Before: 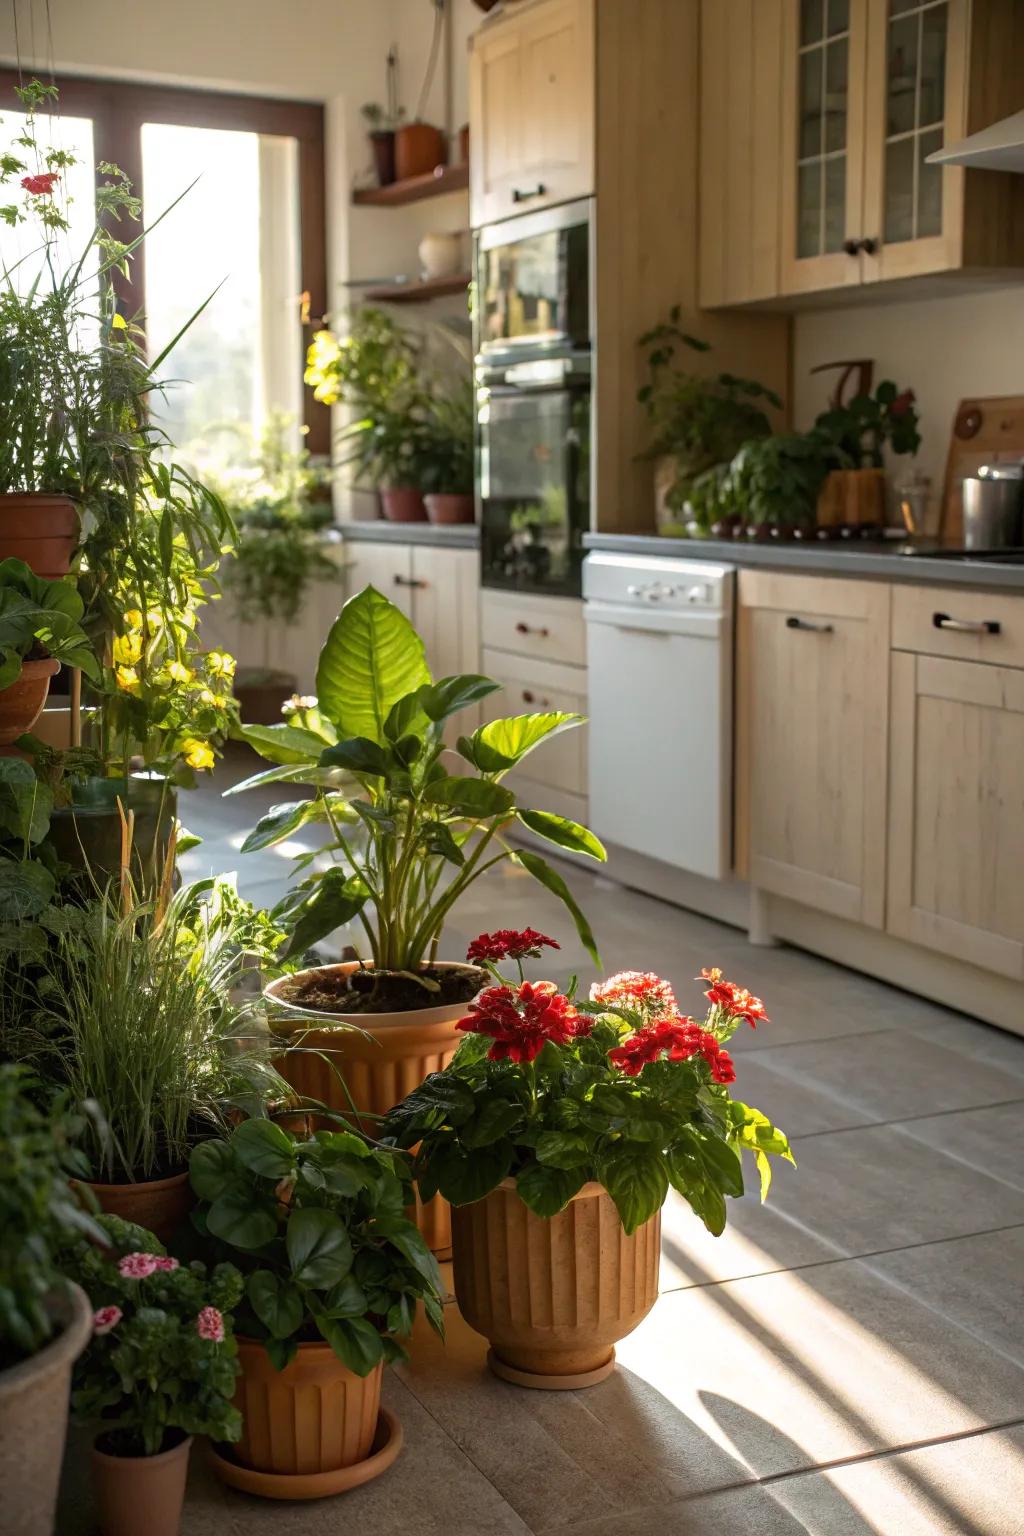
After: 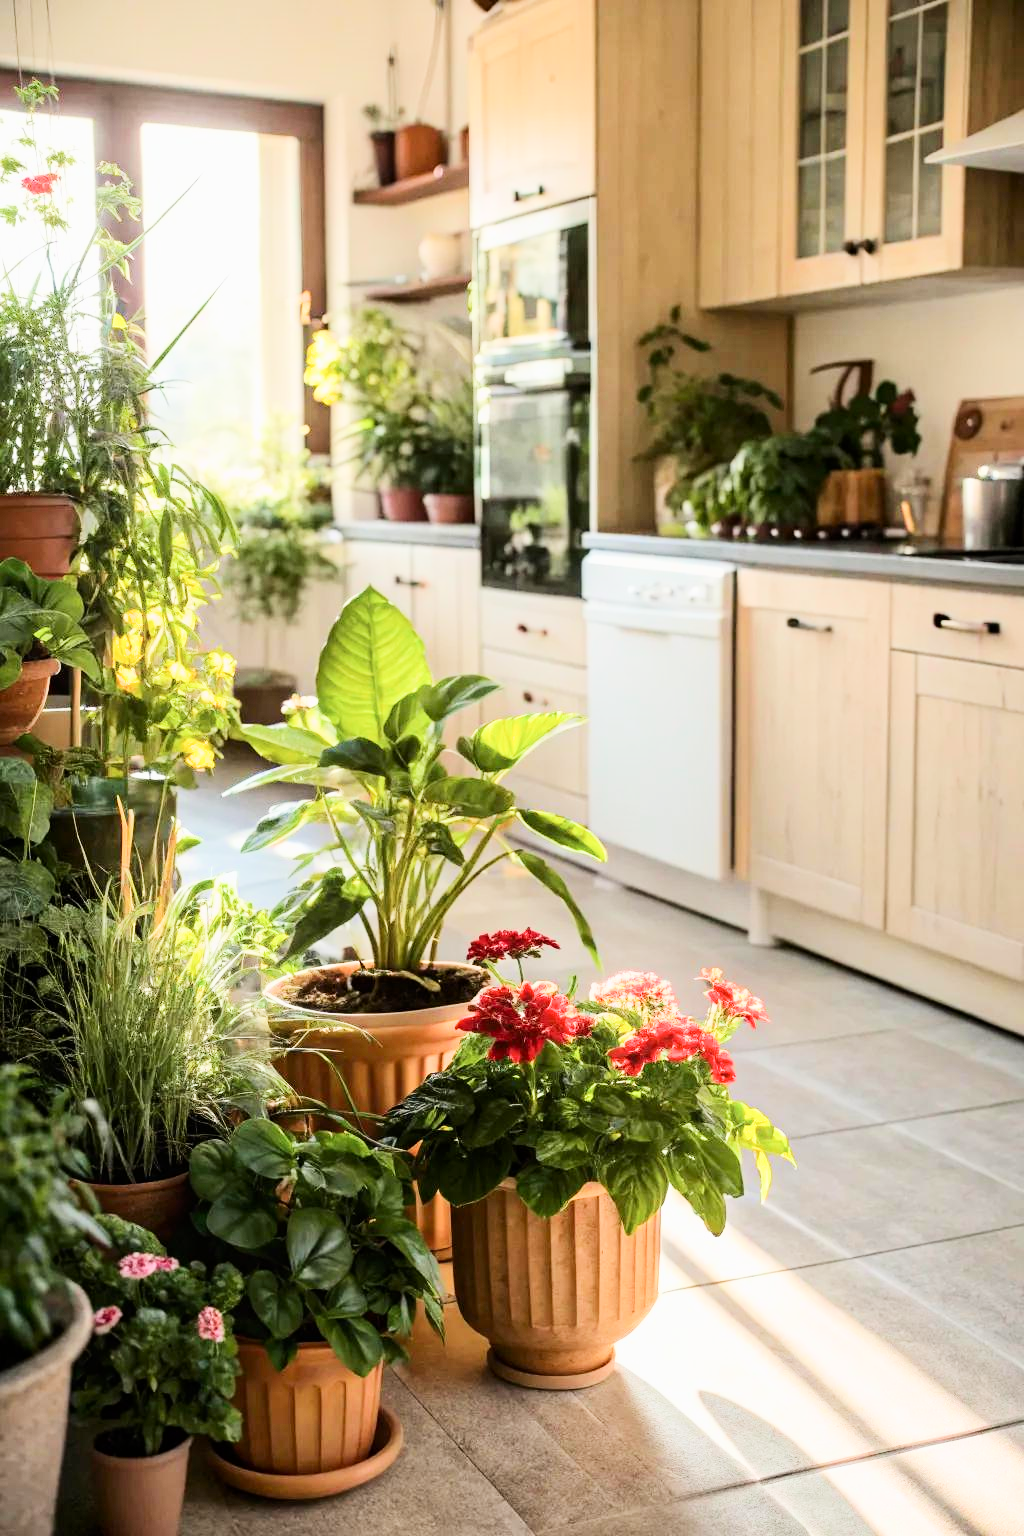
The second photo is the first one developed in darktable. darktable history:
exposure: exposure 1.504 EV, compensate exposure bias true, compensate highlight preservation false
filmic rgb: black relative exposure -7.65 EV, white relative exposure 4.56 EV, hardness 3.61, contrast 1.052
tone curve: curves: ch0 [(0, 0) (0.055, 0.031) (0.282, 0.215) (0.729, 0.785) (1, 1)], color space Lab, independent channels, preserve colors none
contrast brightness saturation: contrast 0.048, brightness 0.067, saturation 0.013
